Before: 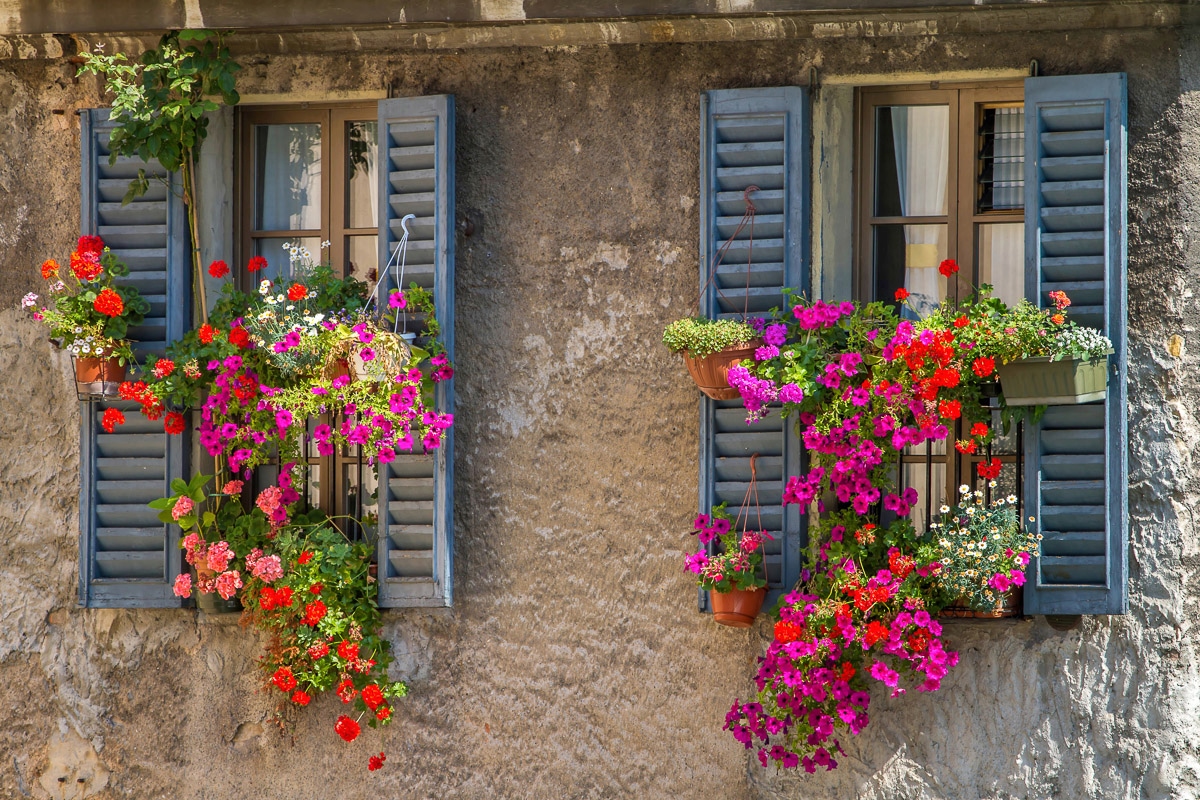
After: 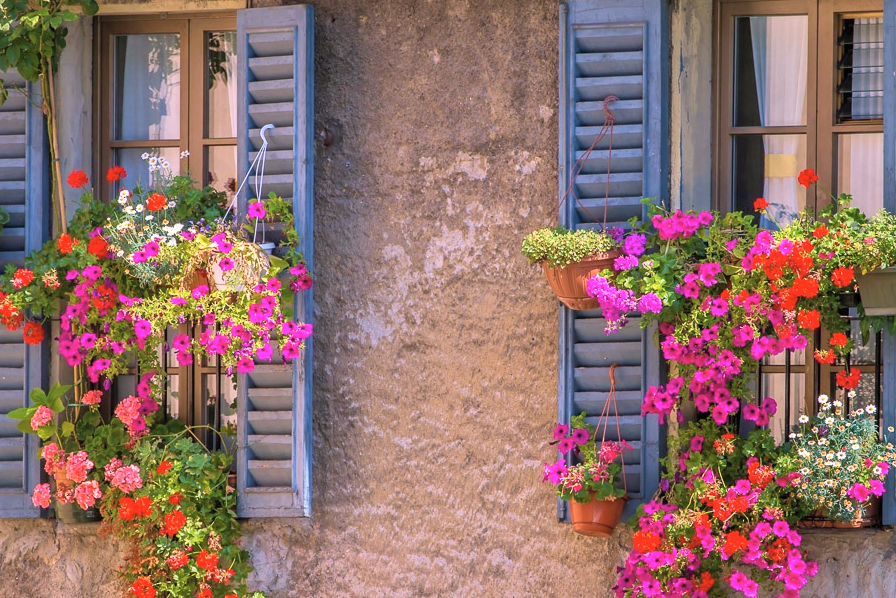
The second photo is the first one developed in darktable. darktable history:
crop and rotate: left 11.831%, top 11.346%, right 13.429%, bottom 13.899%
white balance: red 1.066, blue 1.119
velvia: on, module defaults
contrast brightness saturation: brightness 0.13
